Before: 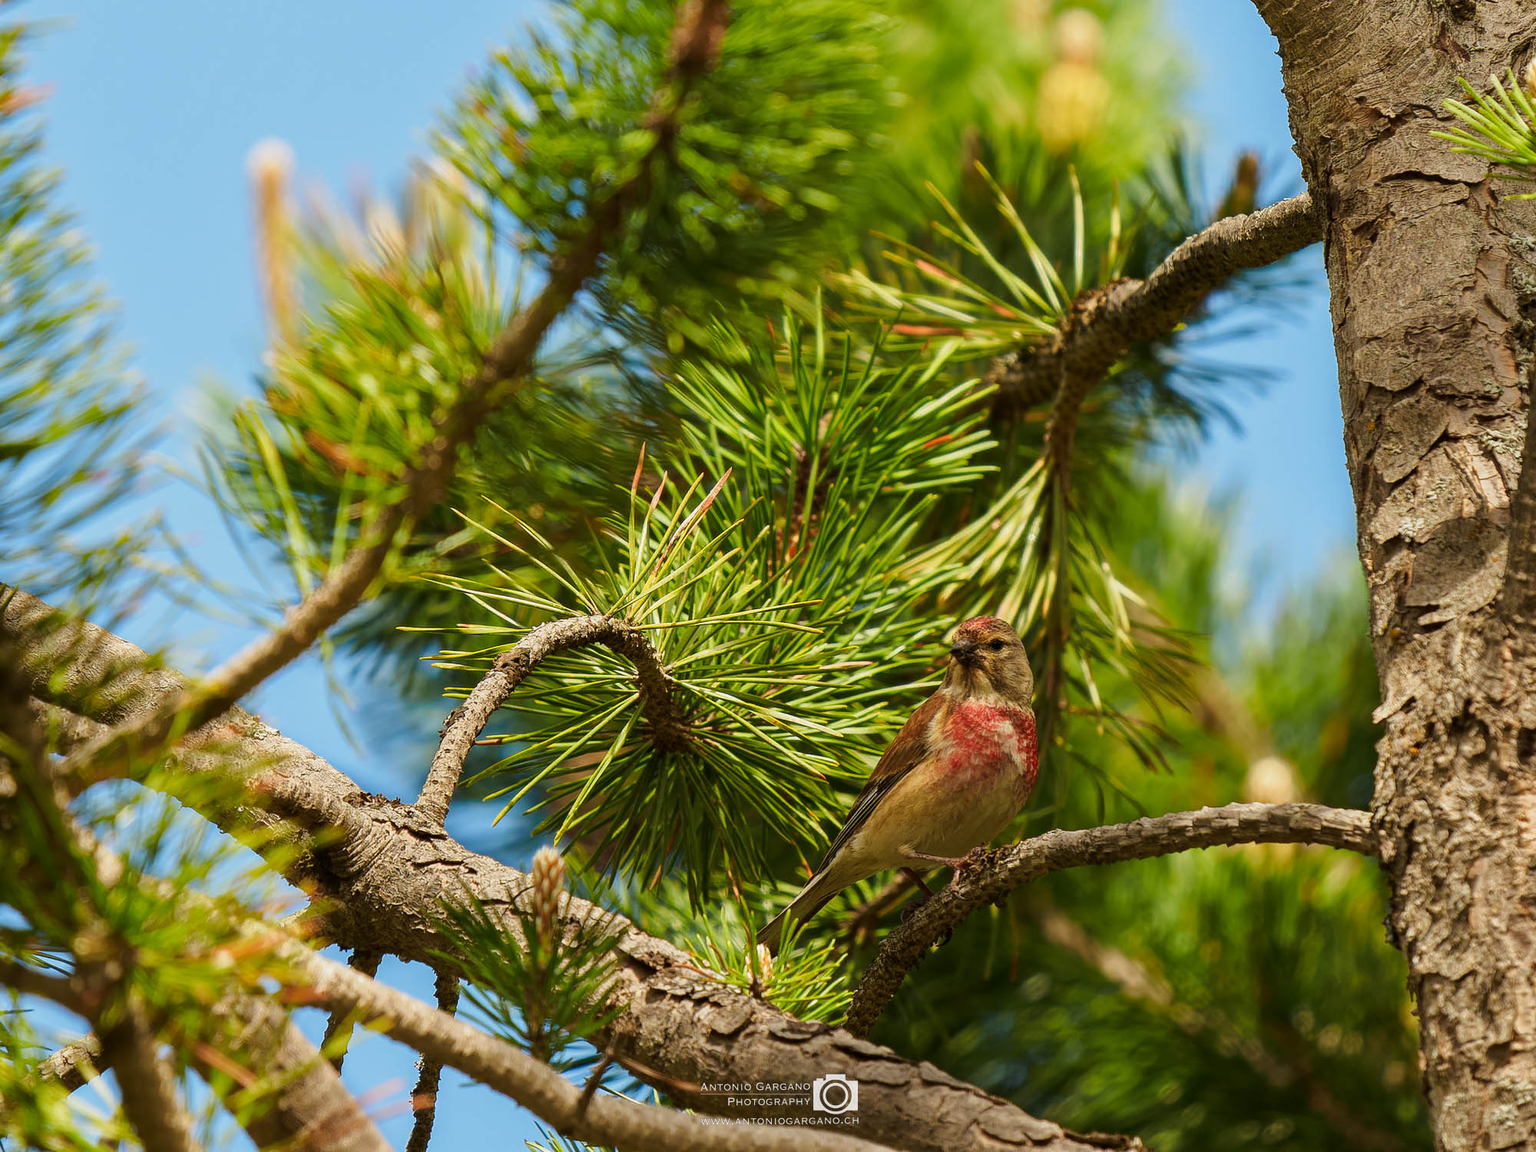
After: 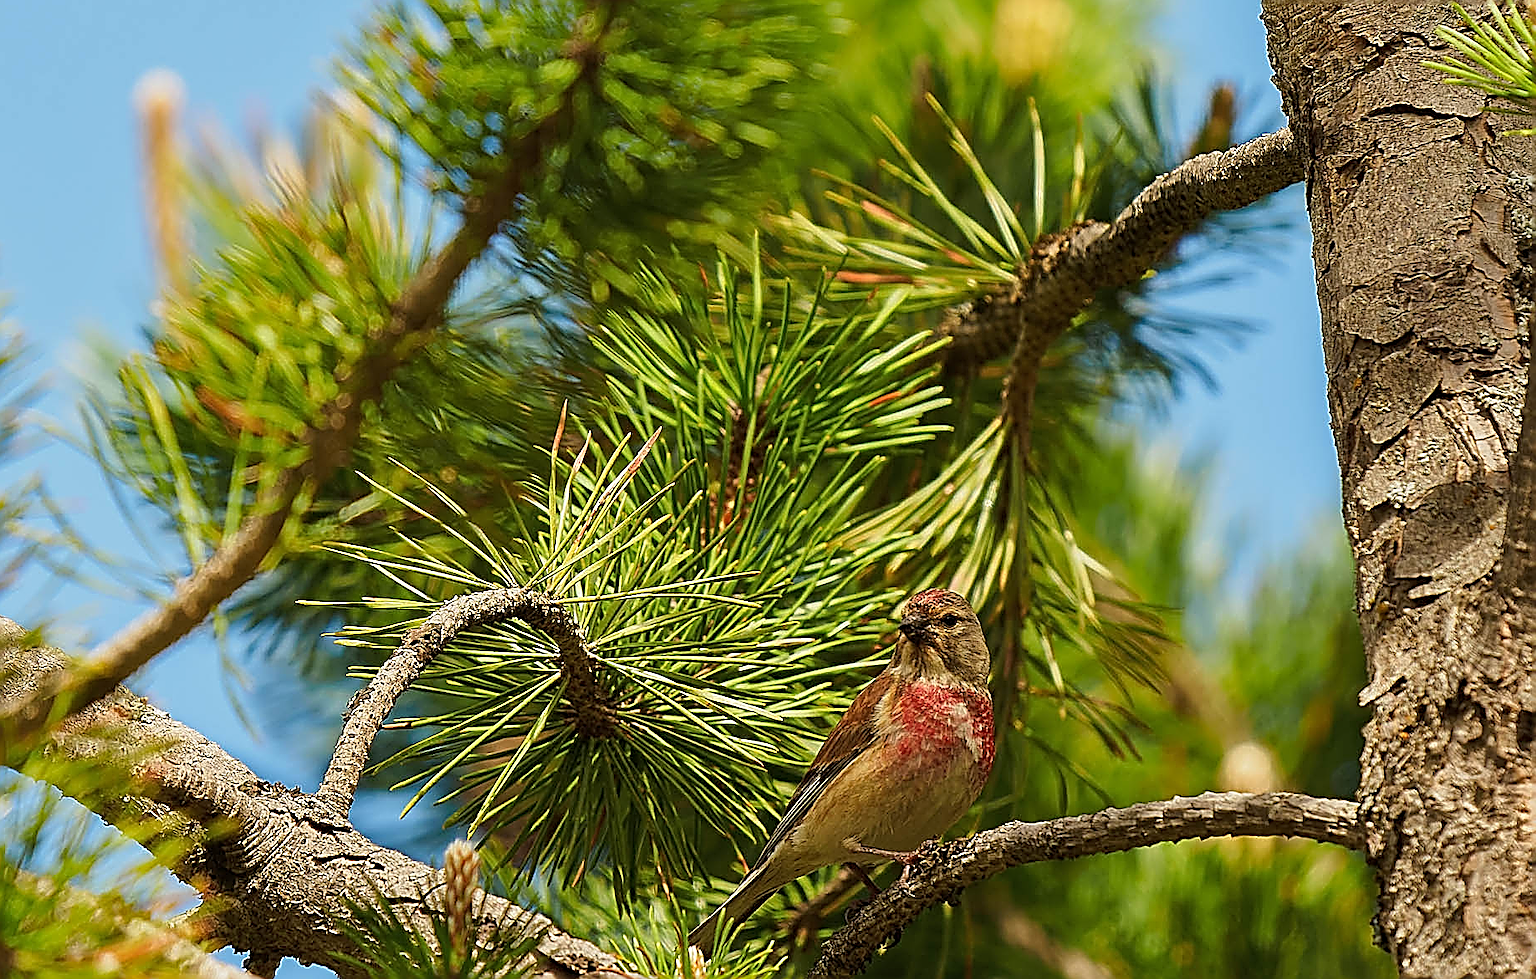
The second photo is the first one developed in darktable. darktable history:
crop: left 8.124%, top 6.555%, bottom 15.288%
shadows and highlights: shadows 25.48, highlights -23.99
sharpen: amount 1.984
